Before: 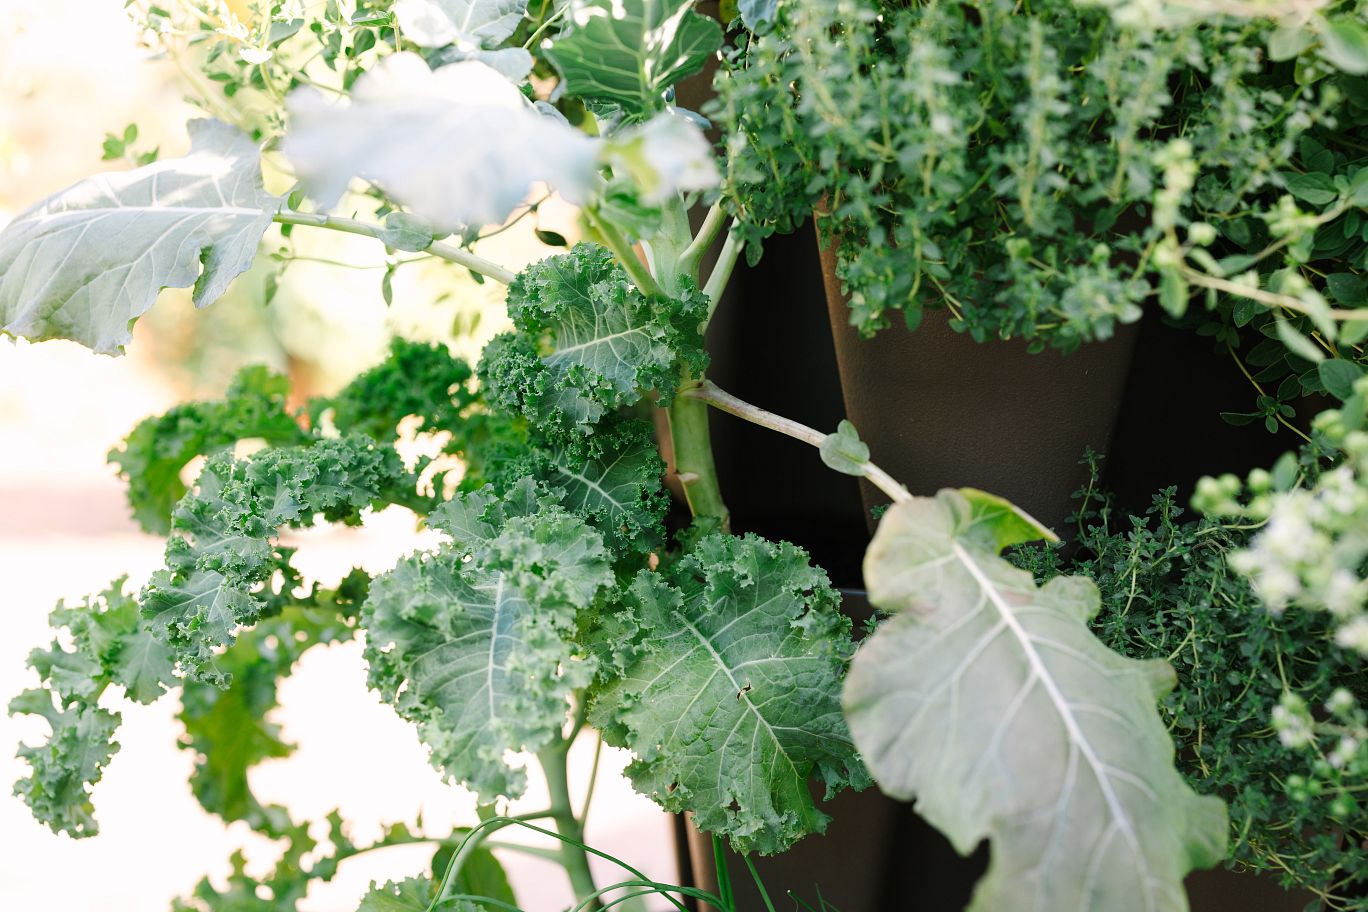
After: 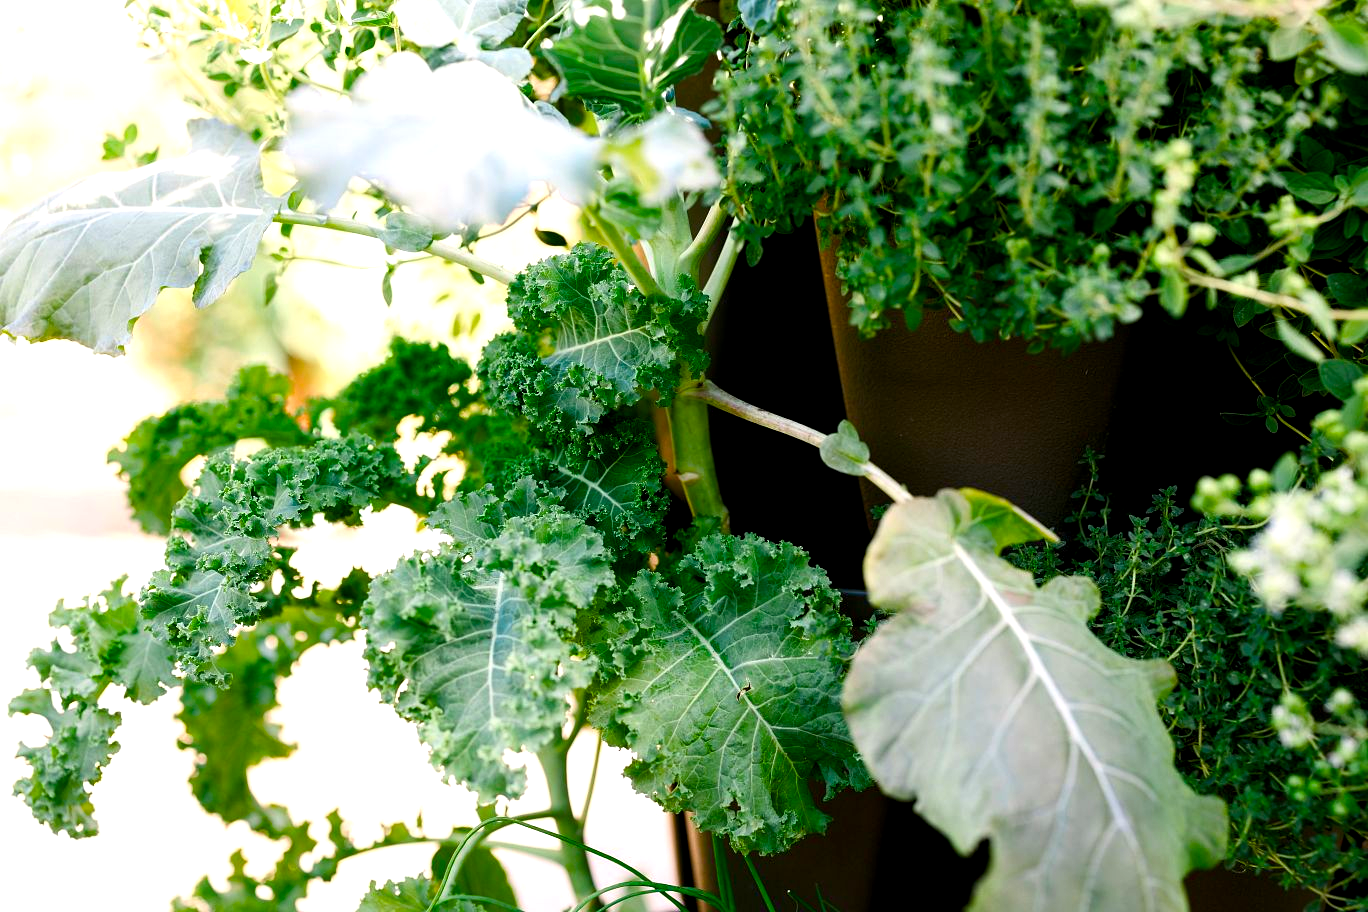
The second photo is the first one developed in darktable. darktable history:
exposure: black level correction 0.009, exposure -0.159 EV, compensate highlight preservation false
color balance rgb: linear chroma grading › global chroma 16.62%, perceptual saturation grading › highlights -8.63%, perceptual saturation grading › mid-tones 18.66%, perceptual saturation grading › shadows 28.49%, perceptual brilliance grading › highlights 14.22%, perceptual brilliance grading › shadows -18.96%, global vibrance 27.71%
